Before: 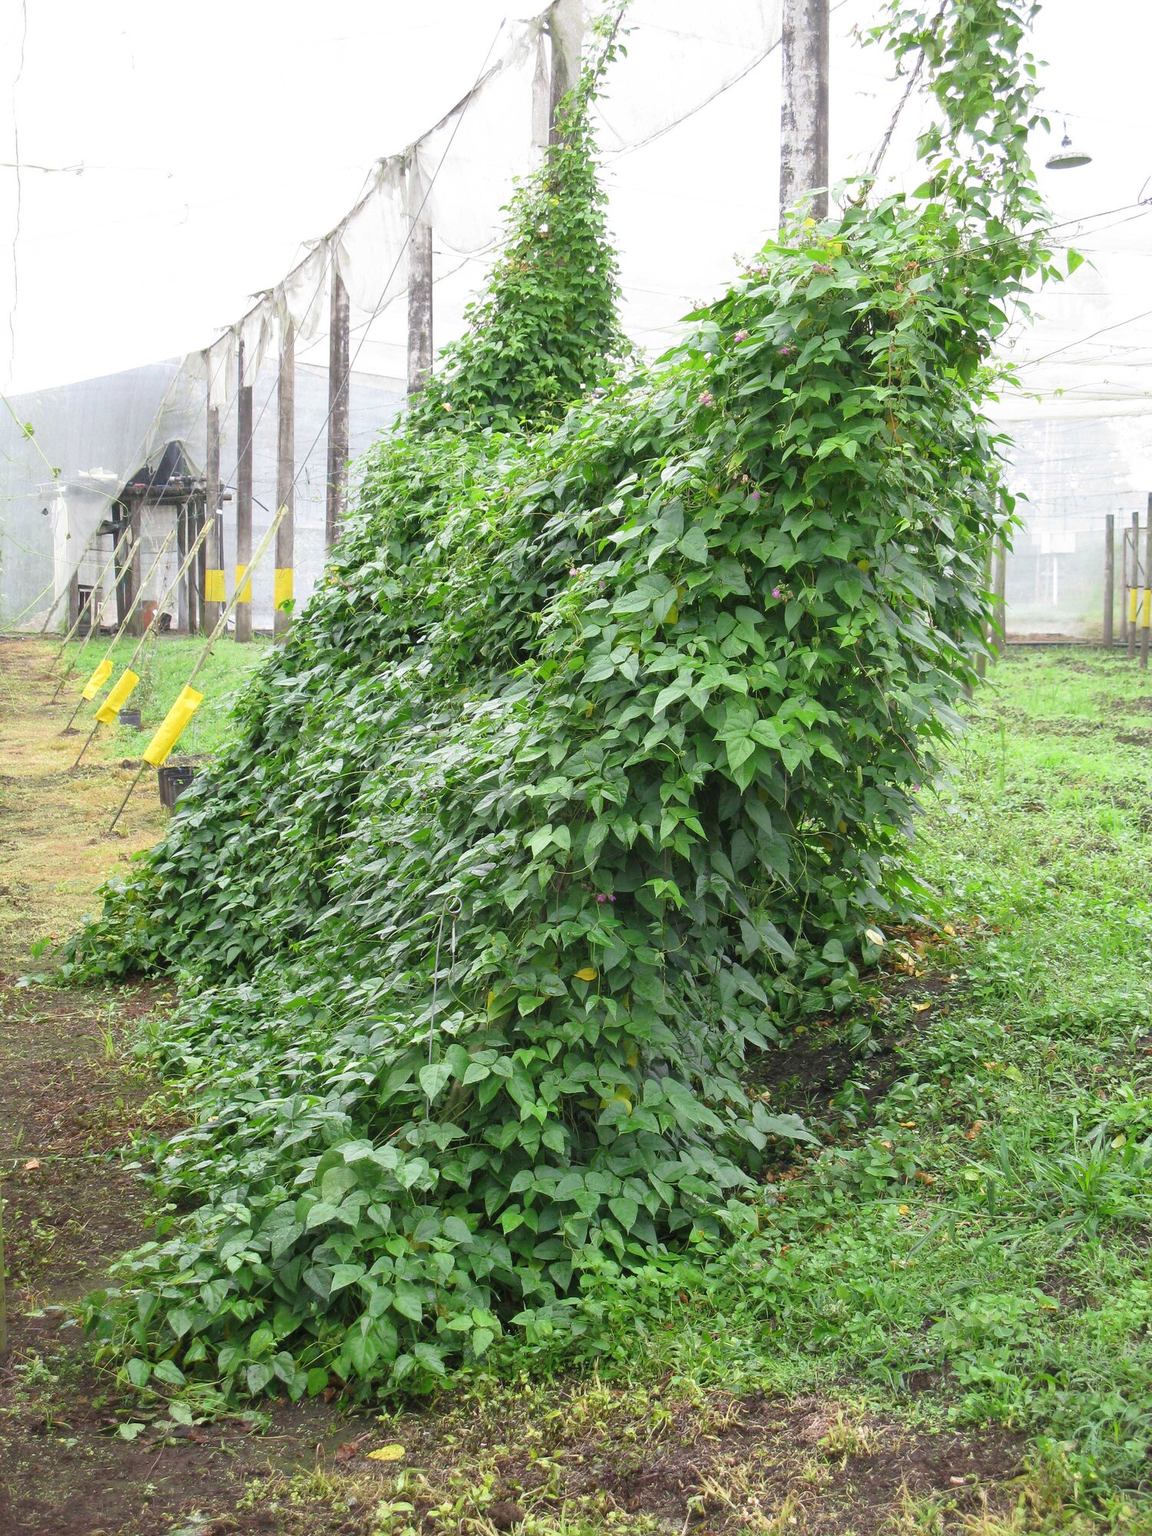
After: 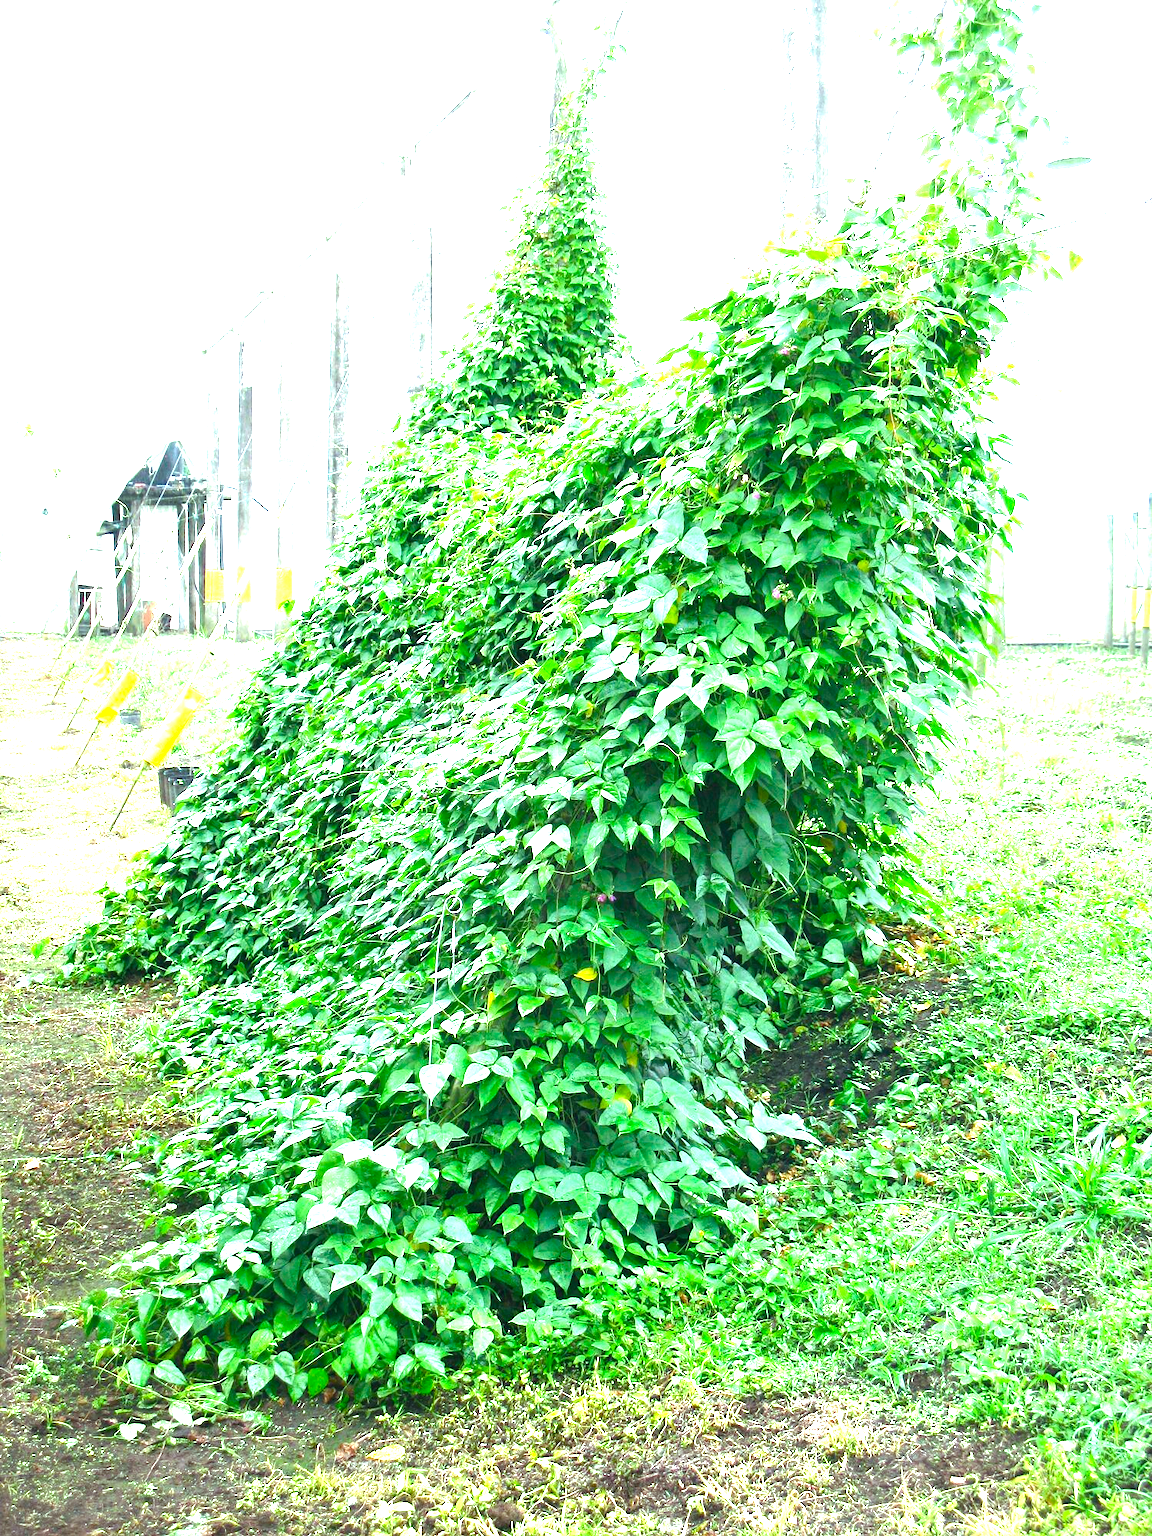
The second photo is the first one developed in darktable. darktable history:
color balance rgb: power › luminance -7.973%, power › chroma 1.101%, power › hue 218.03°, highlights gain › luminance 19.923%, highlights gain › chroma 2.791%, highlights gain › hue 174.91°, global offset › luminance 0.282%, global offset › hue 170.91°, perceptual saturation grading › global saturation 20%, perceptual saturation grading › highlights -25.761%, perceptual saturation grading › shadows 49.896%, perceptual brilliance grading › global brilliance 30.58%, global vibrance 5.629%, contrast 3.277%
color correction: highlights a* -2.49, highlights b* 2.31
exposure: exposure 0.637 EV, compensate highlight preservation false
